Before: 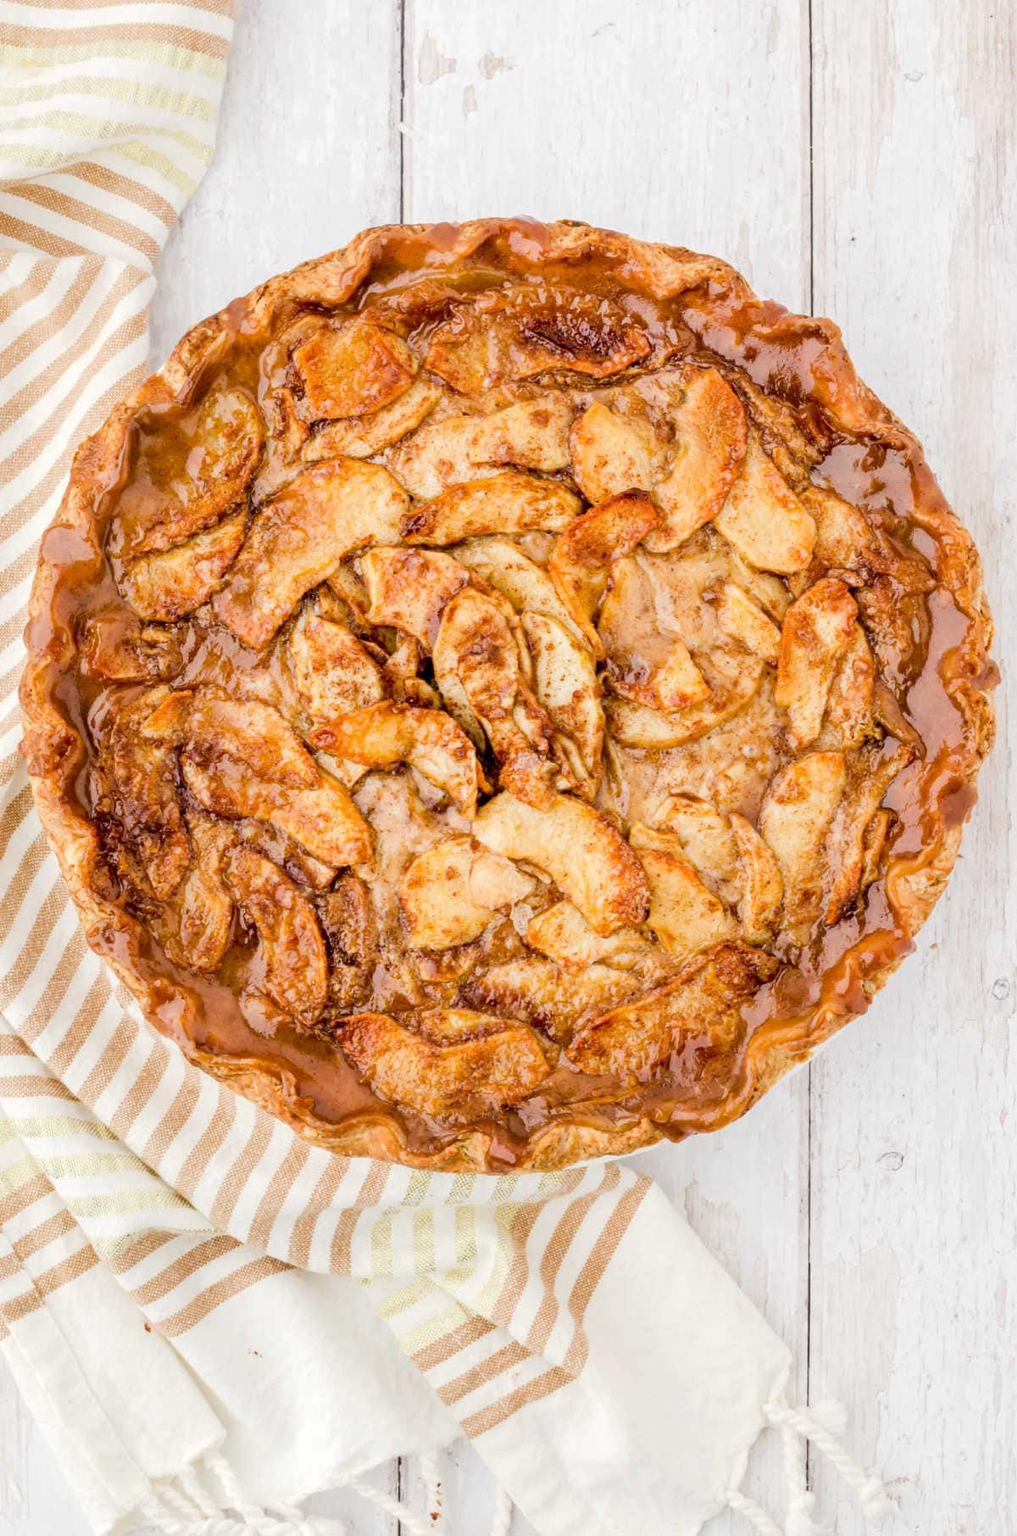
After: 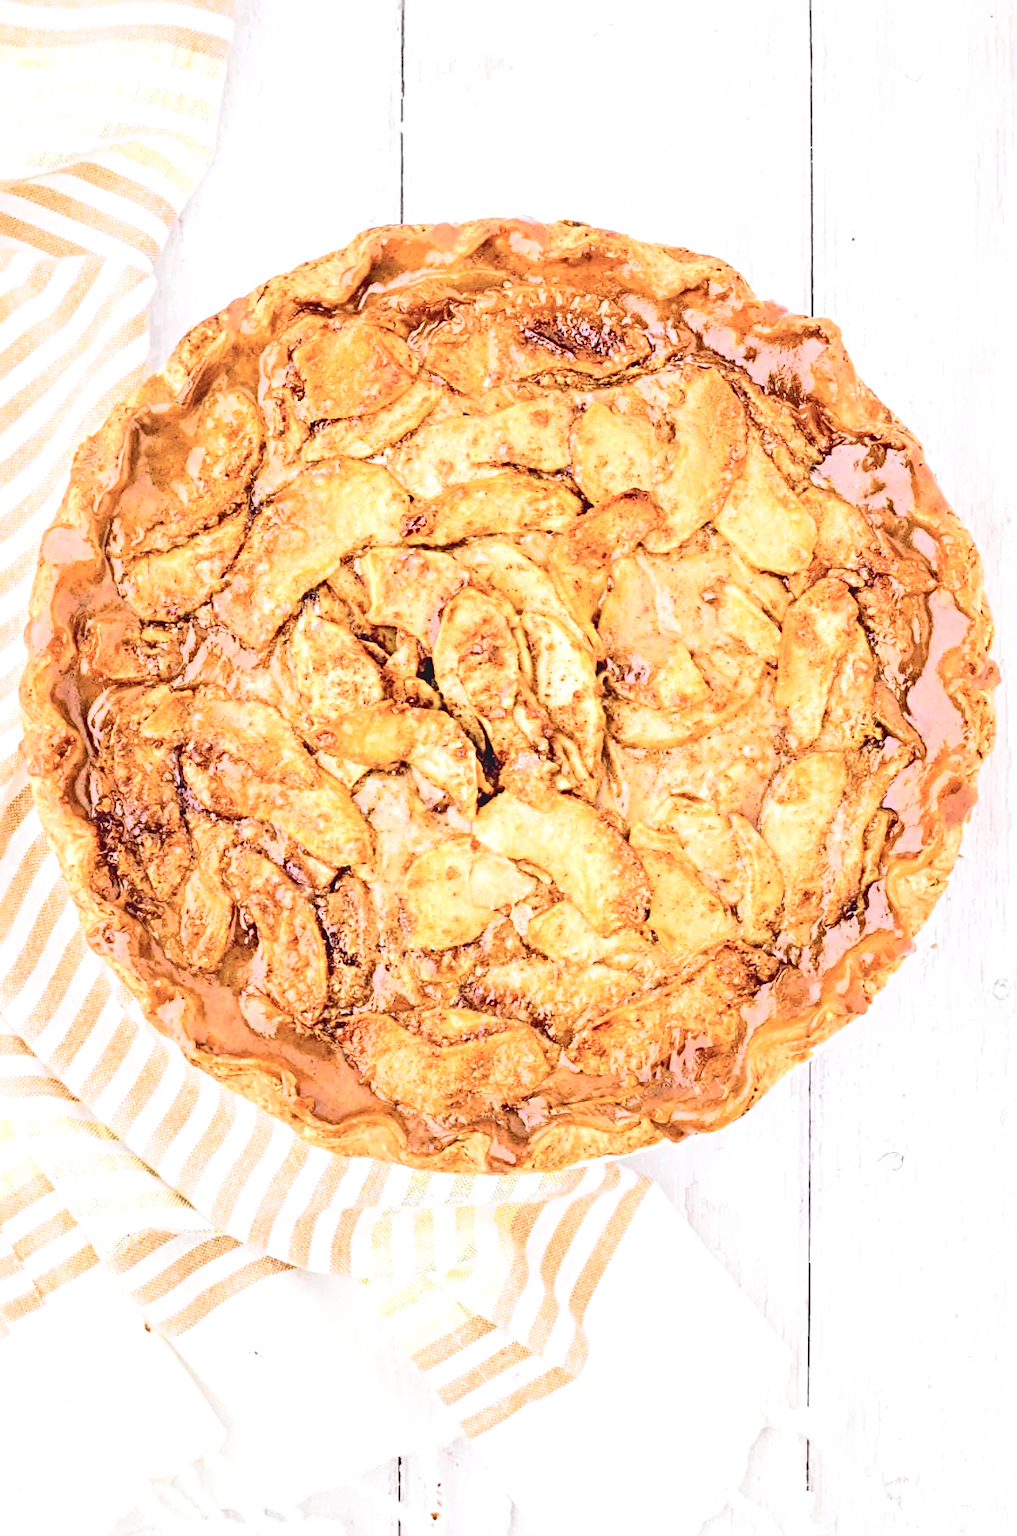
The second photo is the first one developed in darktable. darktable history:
contrast brightness saturation: contrast -0.24, saturation -0.436
sharpen: radius 4.9
exposure: black level correction 0, exposure 1 EV, compensate highlight preservation false
tone curve: curves: ch0 [(0, 0.023) (0.103, 0.087) (0.295, 0.297) (0.445, 0.531) (0.553, 0.665) (0.735, 0.843) (0.994, 1)]; ch1 [(0, 0) (0.427, 0.346) (0.456, 0.426) (0.484, 0.483) (0.509, 0.514) (0.535, 0.56) (0.581, 0.632) (0.646, 0.715) (1, 1)]; ch2 [(0, 0) (0.369, 0.388) (0.449, 0.431) (0.501, 0.495) (0.533, 0.518) (0.572, 0.612) (0.677, 0.752) (1, 1)], color space Lab, independent channels, preserve colors none
